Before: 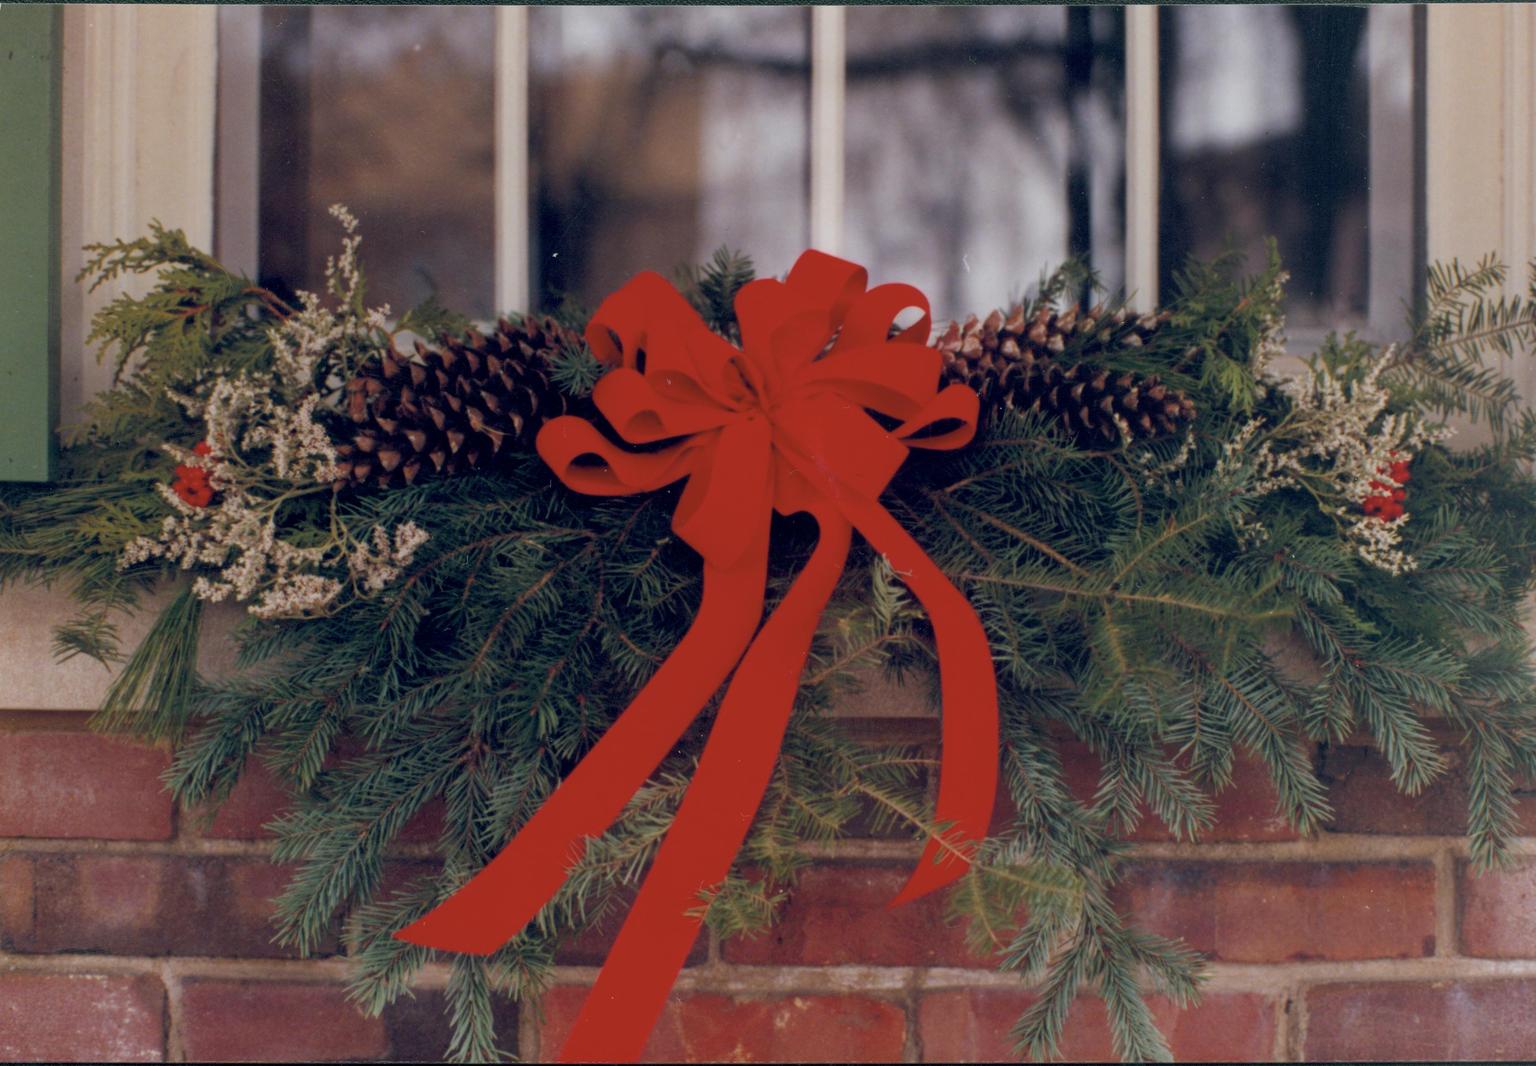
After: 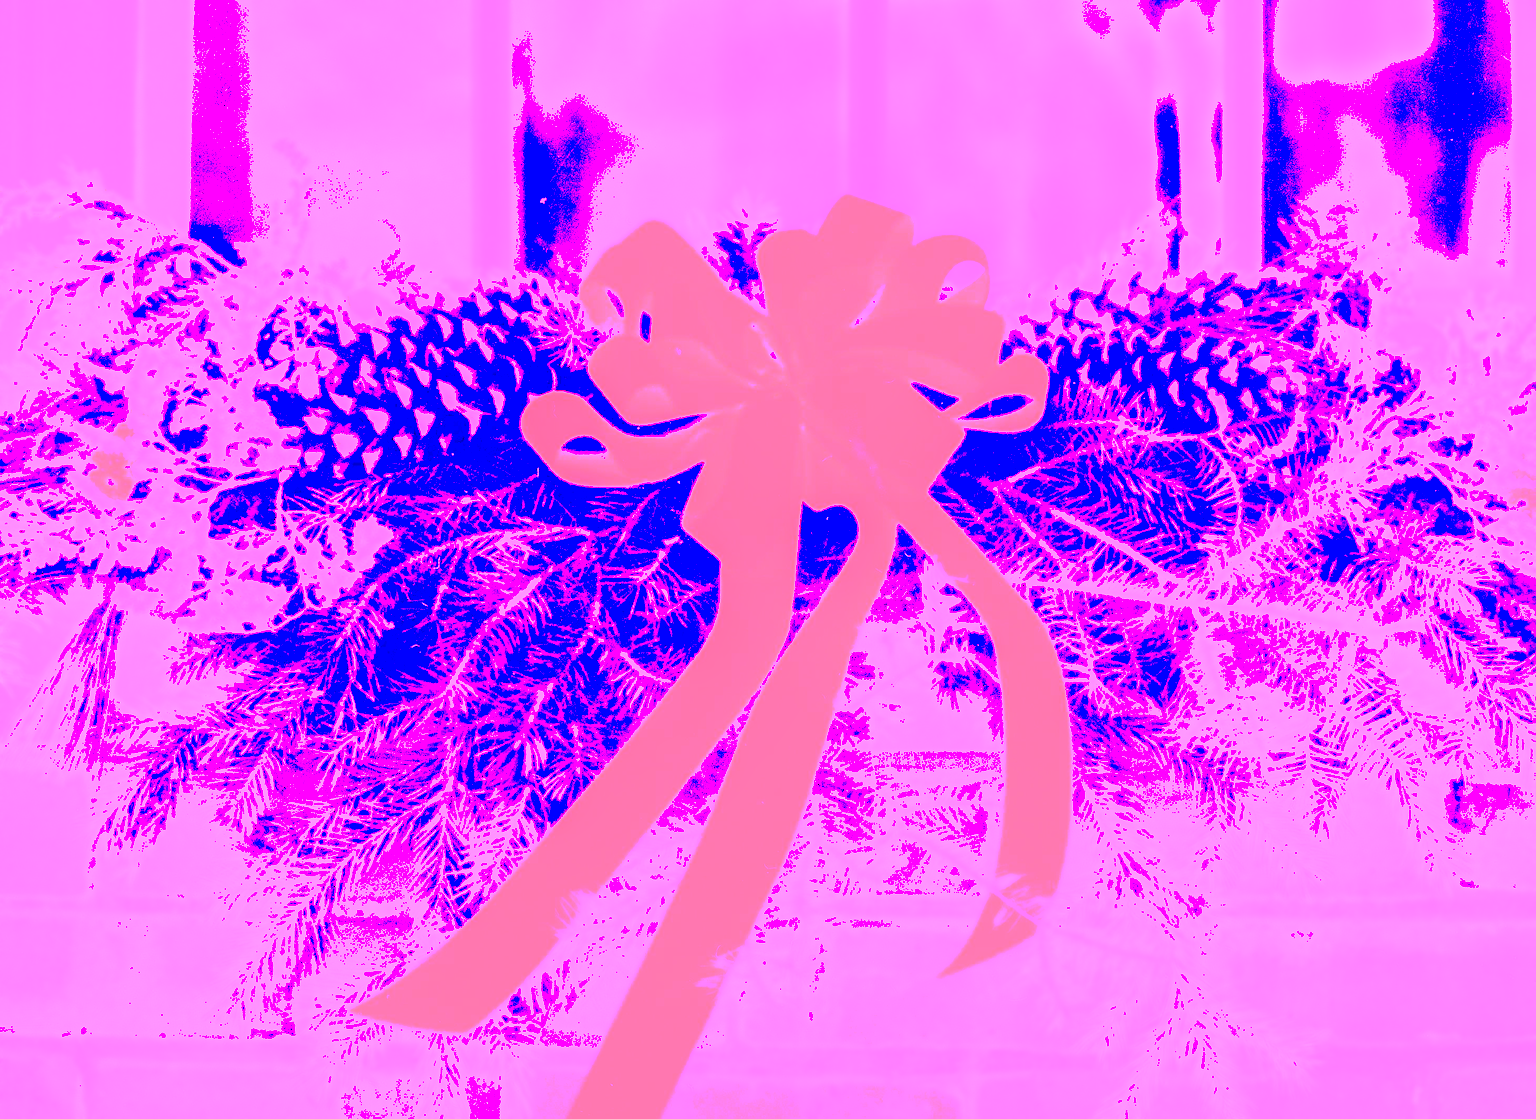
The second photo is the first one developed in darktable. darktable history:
local contrast: detail 140%
shadows and highlights: on, module defaults
white balance: red 8, blue 8
crop: left 6.446%, top 8.188%, right 9.538%, bottom 3.548%
sharpen: on, module defaults
contrast brightness saturation: contrast 0.18, saturation 0.3
color correction: highlights a* 15.46, highlights b* -20.56
